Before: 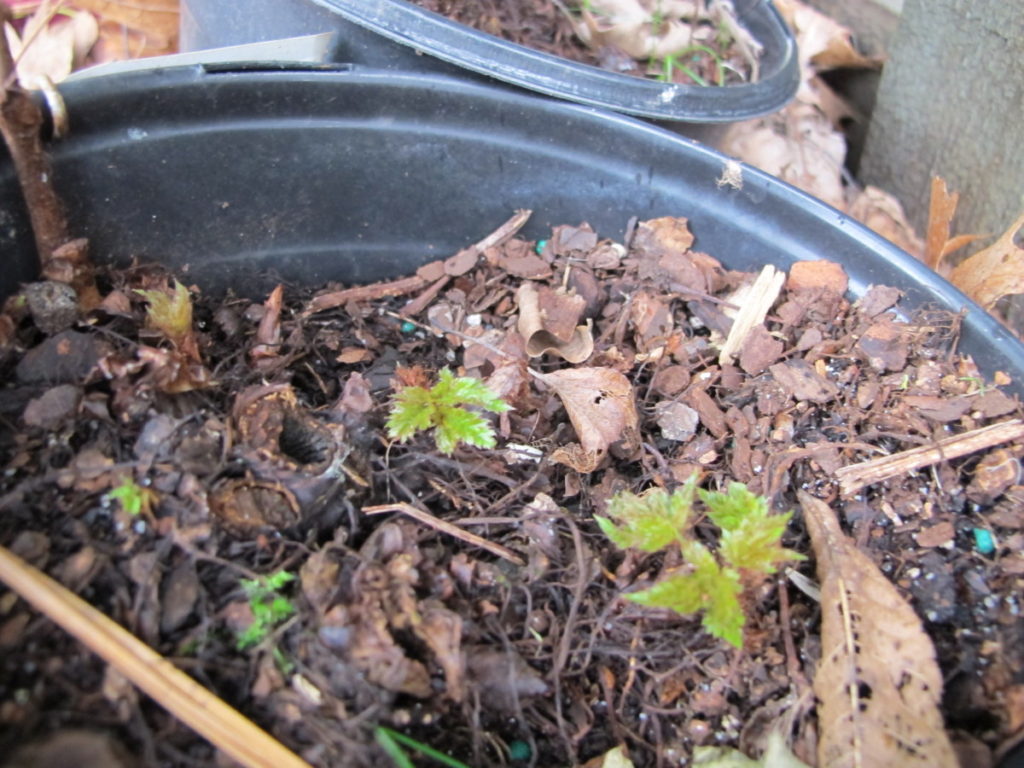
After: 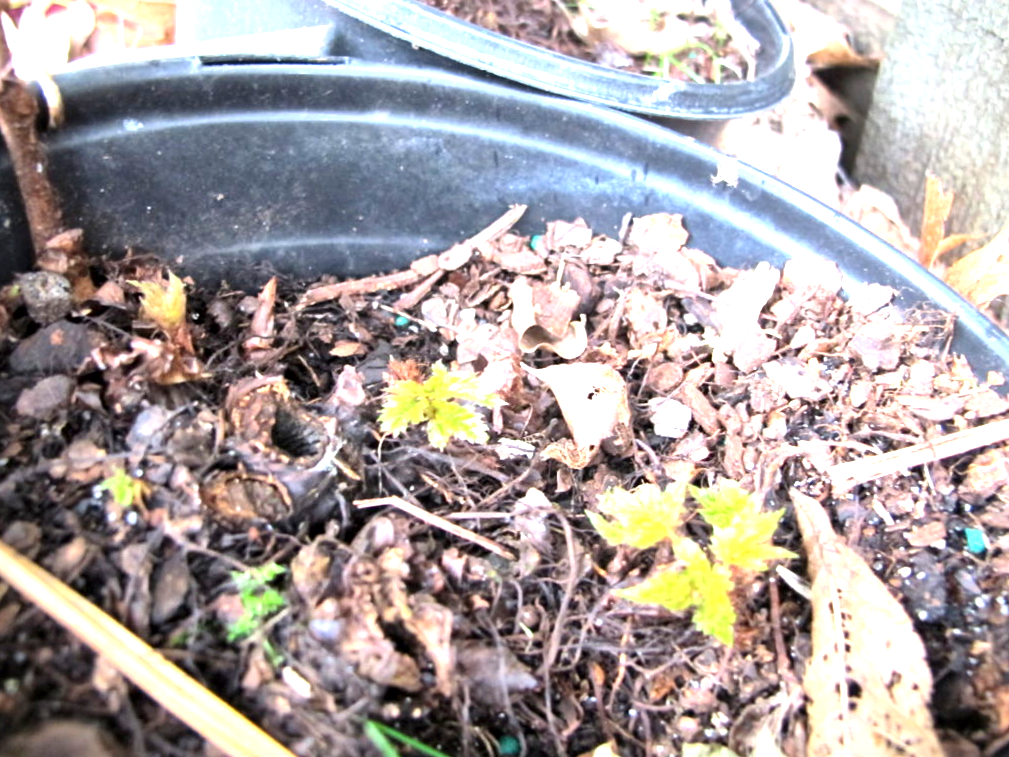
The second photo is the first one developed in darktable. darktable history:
local contrast: mode bilateral grid, contrast 25, coarseness 60, detail 152%, midtone range 0.2
crop and rotate: angle -0.599°
levels: levels [0, 0.352, 0.703]
